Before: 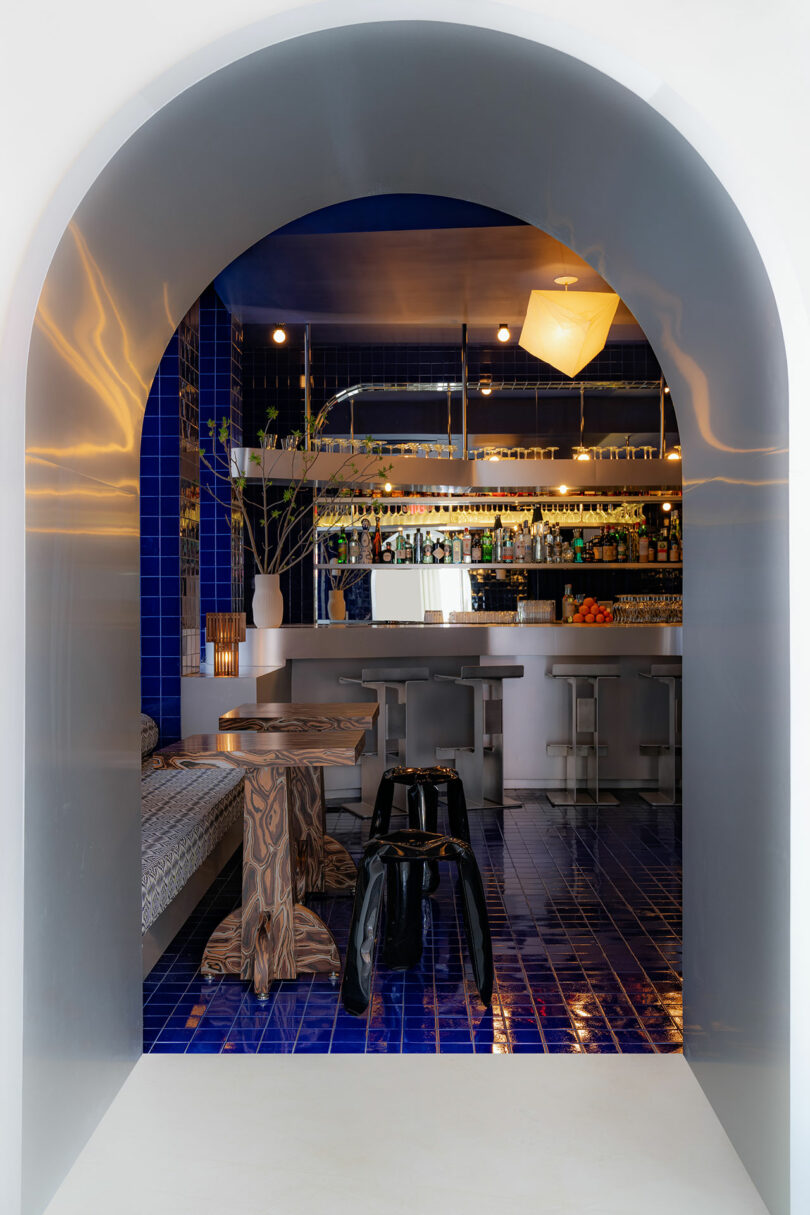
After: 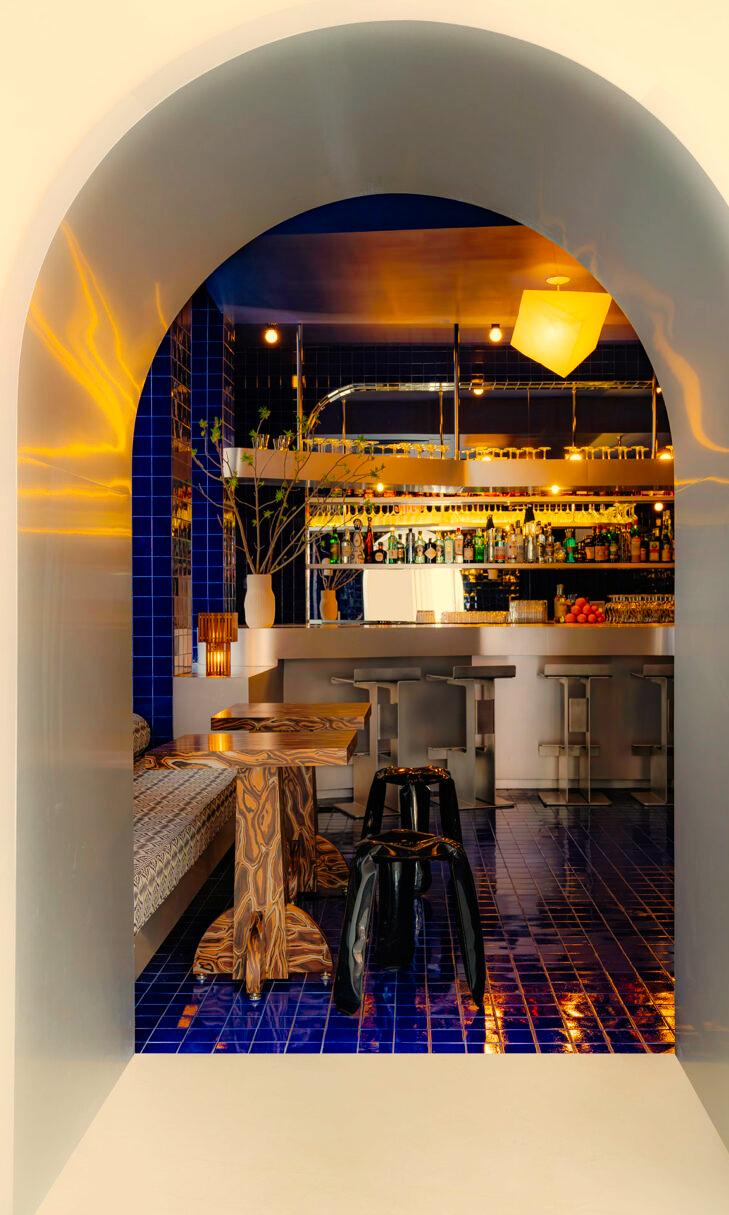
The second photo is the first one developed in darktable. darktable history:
tone curve: curves: ch0 [(0, 0) (0.003, 0.005) (0.011, 0.011) (0.025, 0.022) (0.044, 0.038) (0.069, 0.062) (0.1, 0.091) (0.136, 0.128) (0.177, 0.183) (0.224, 0.246) (0.277, 0.325) (0.335, 0.403) (0.399, 0.473) (0.468, 0.557) (0.543, 0.638) (0.623, 0.709) (0.709, 0.782) (0.801, 0.847) (0.898, 0.923) (1, 1)], preserve colors none
crop and rotate: left 1.088%, right 8.807%
white balance: red 1.123, blue 0.83
color balance rgb: perceptual saturation grading › global saturation 25%, global vibrance 20%
